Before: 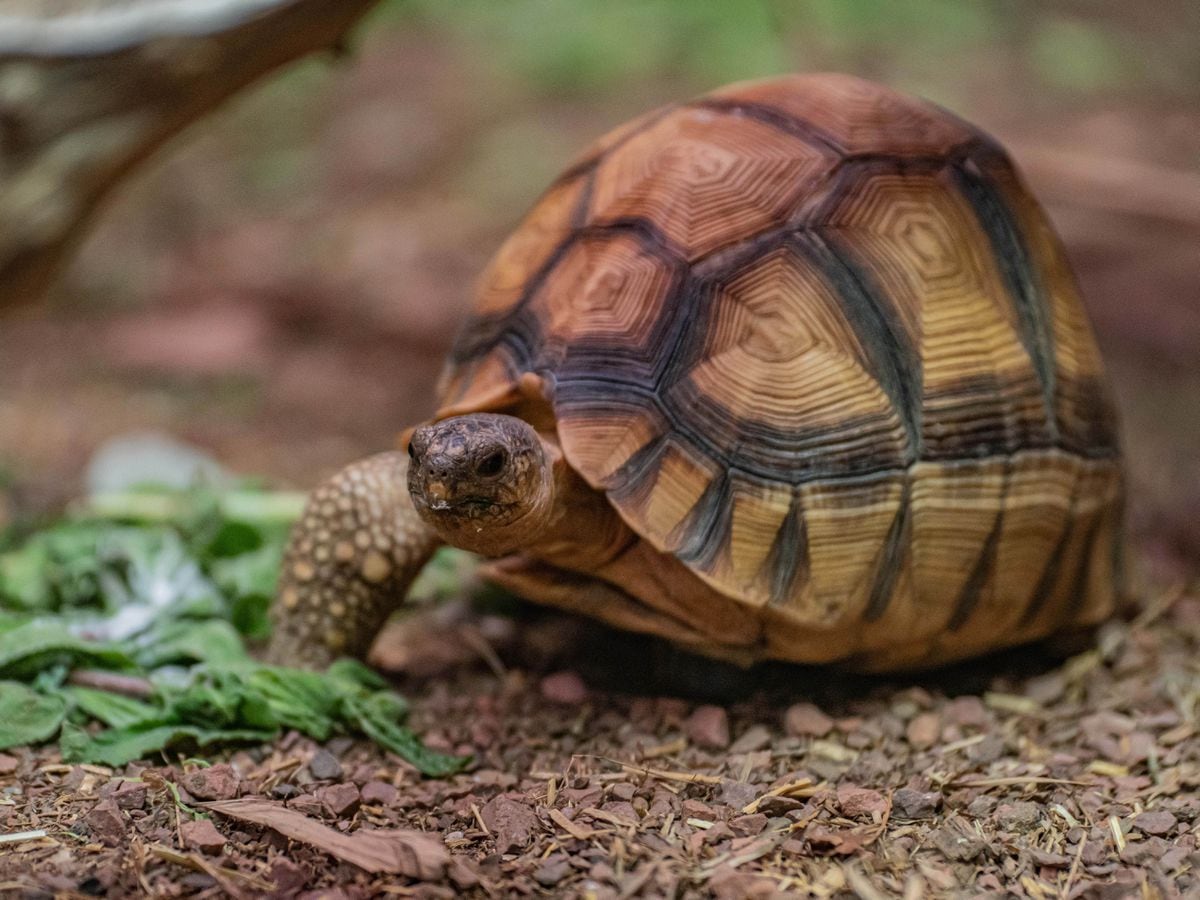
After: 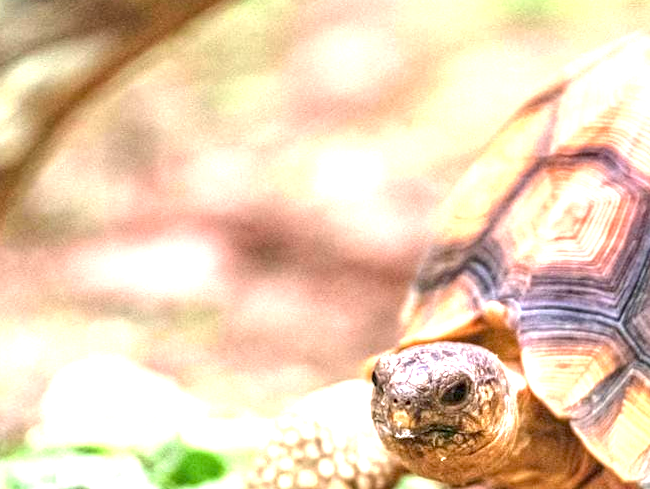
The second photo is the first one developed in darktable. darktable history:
exposure: black level correction 0.001, exposure 2.607 EV, compensate exposure bias true, compensate highlight preservation false
crop and rotate: left 3.047%, top 7.509%, right 42.236%, bottom 37.598%
rotate and perspective: rotation 0.174°, lens shift (vertical) 0.013, lens shift (horizontal) 0.019, shear 0.001, automatic cropping original format, crop left 0.007, crop right 0.991, crop top 0.016, crop bottom 0.997
local contrast: on, module defaults
